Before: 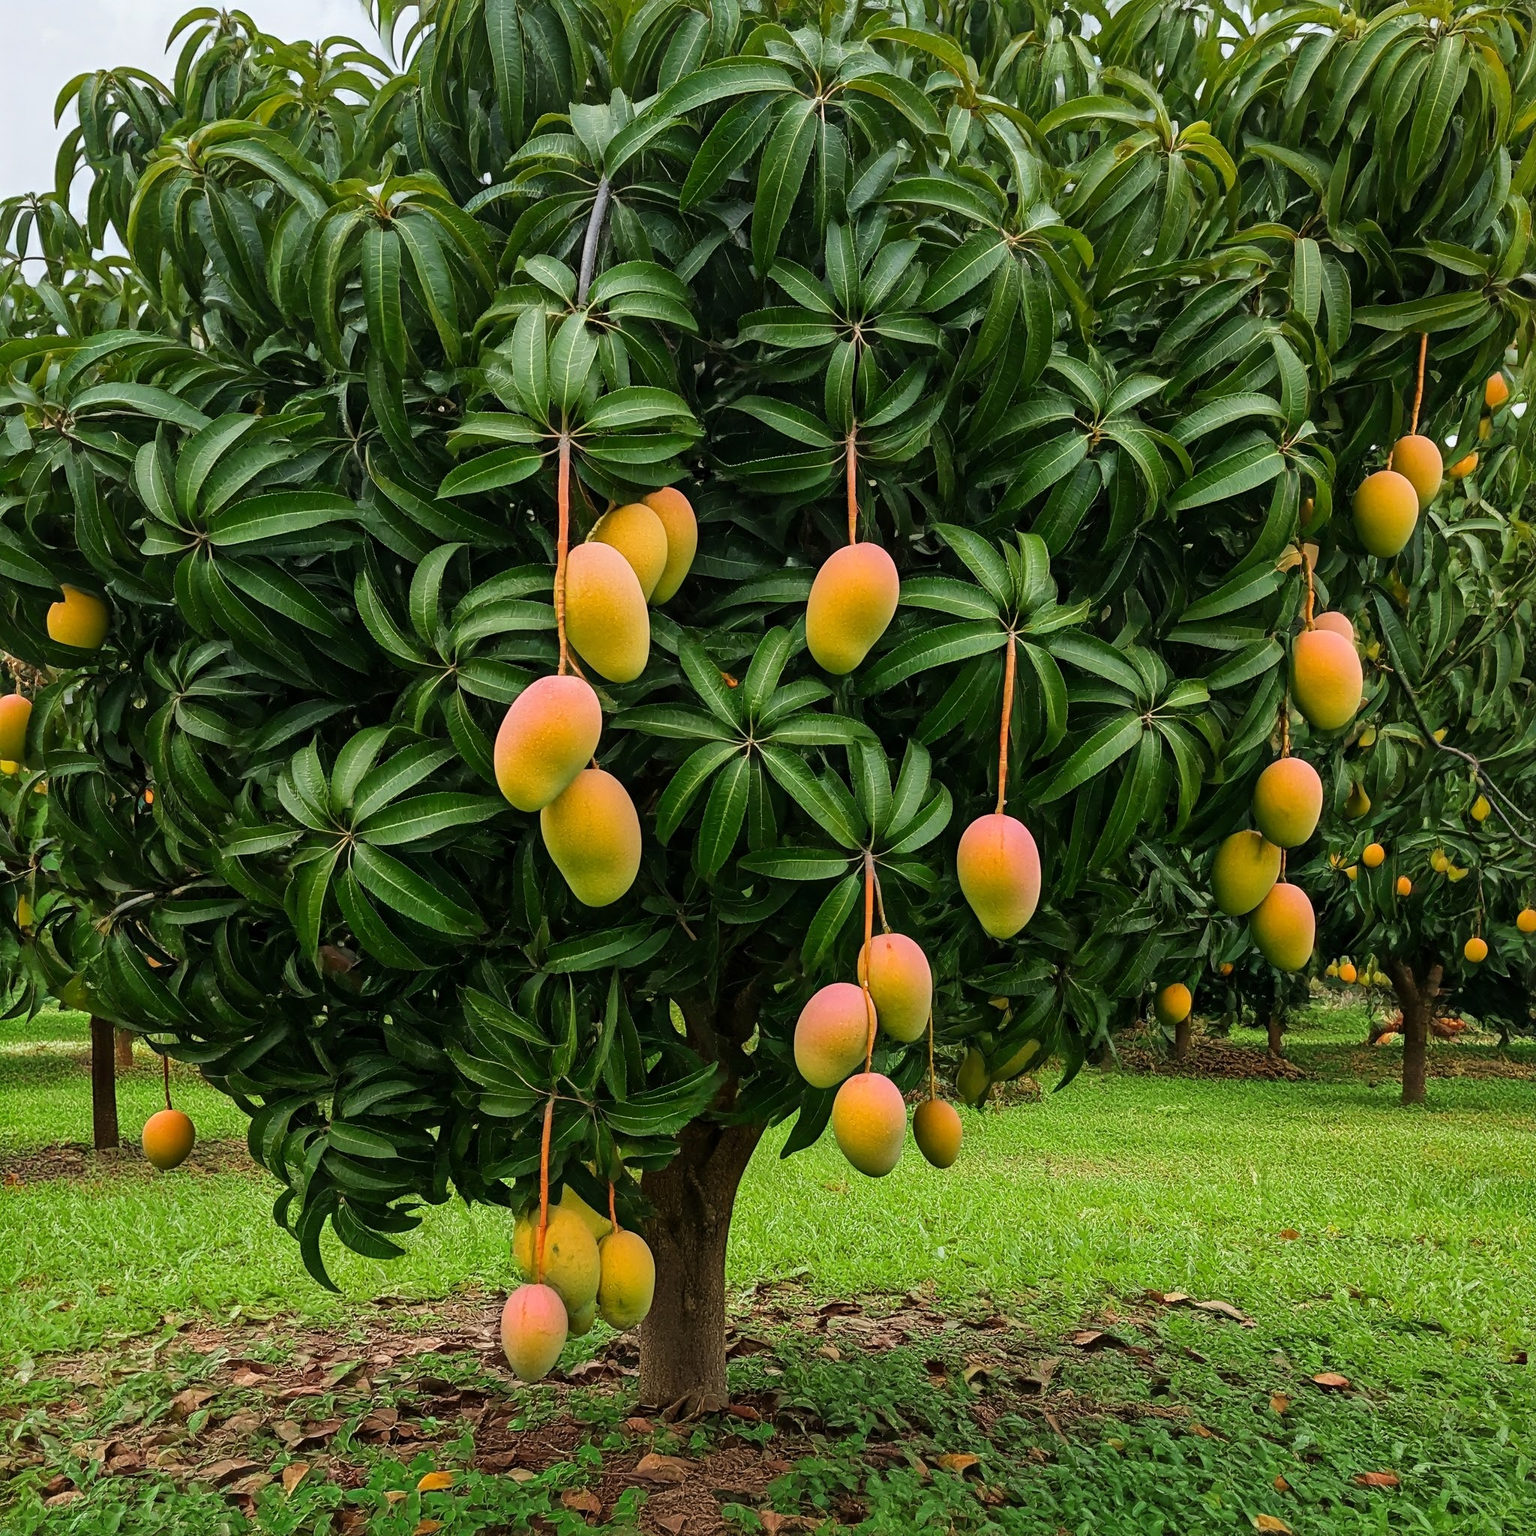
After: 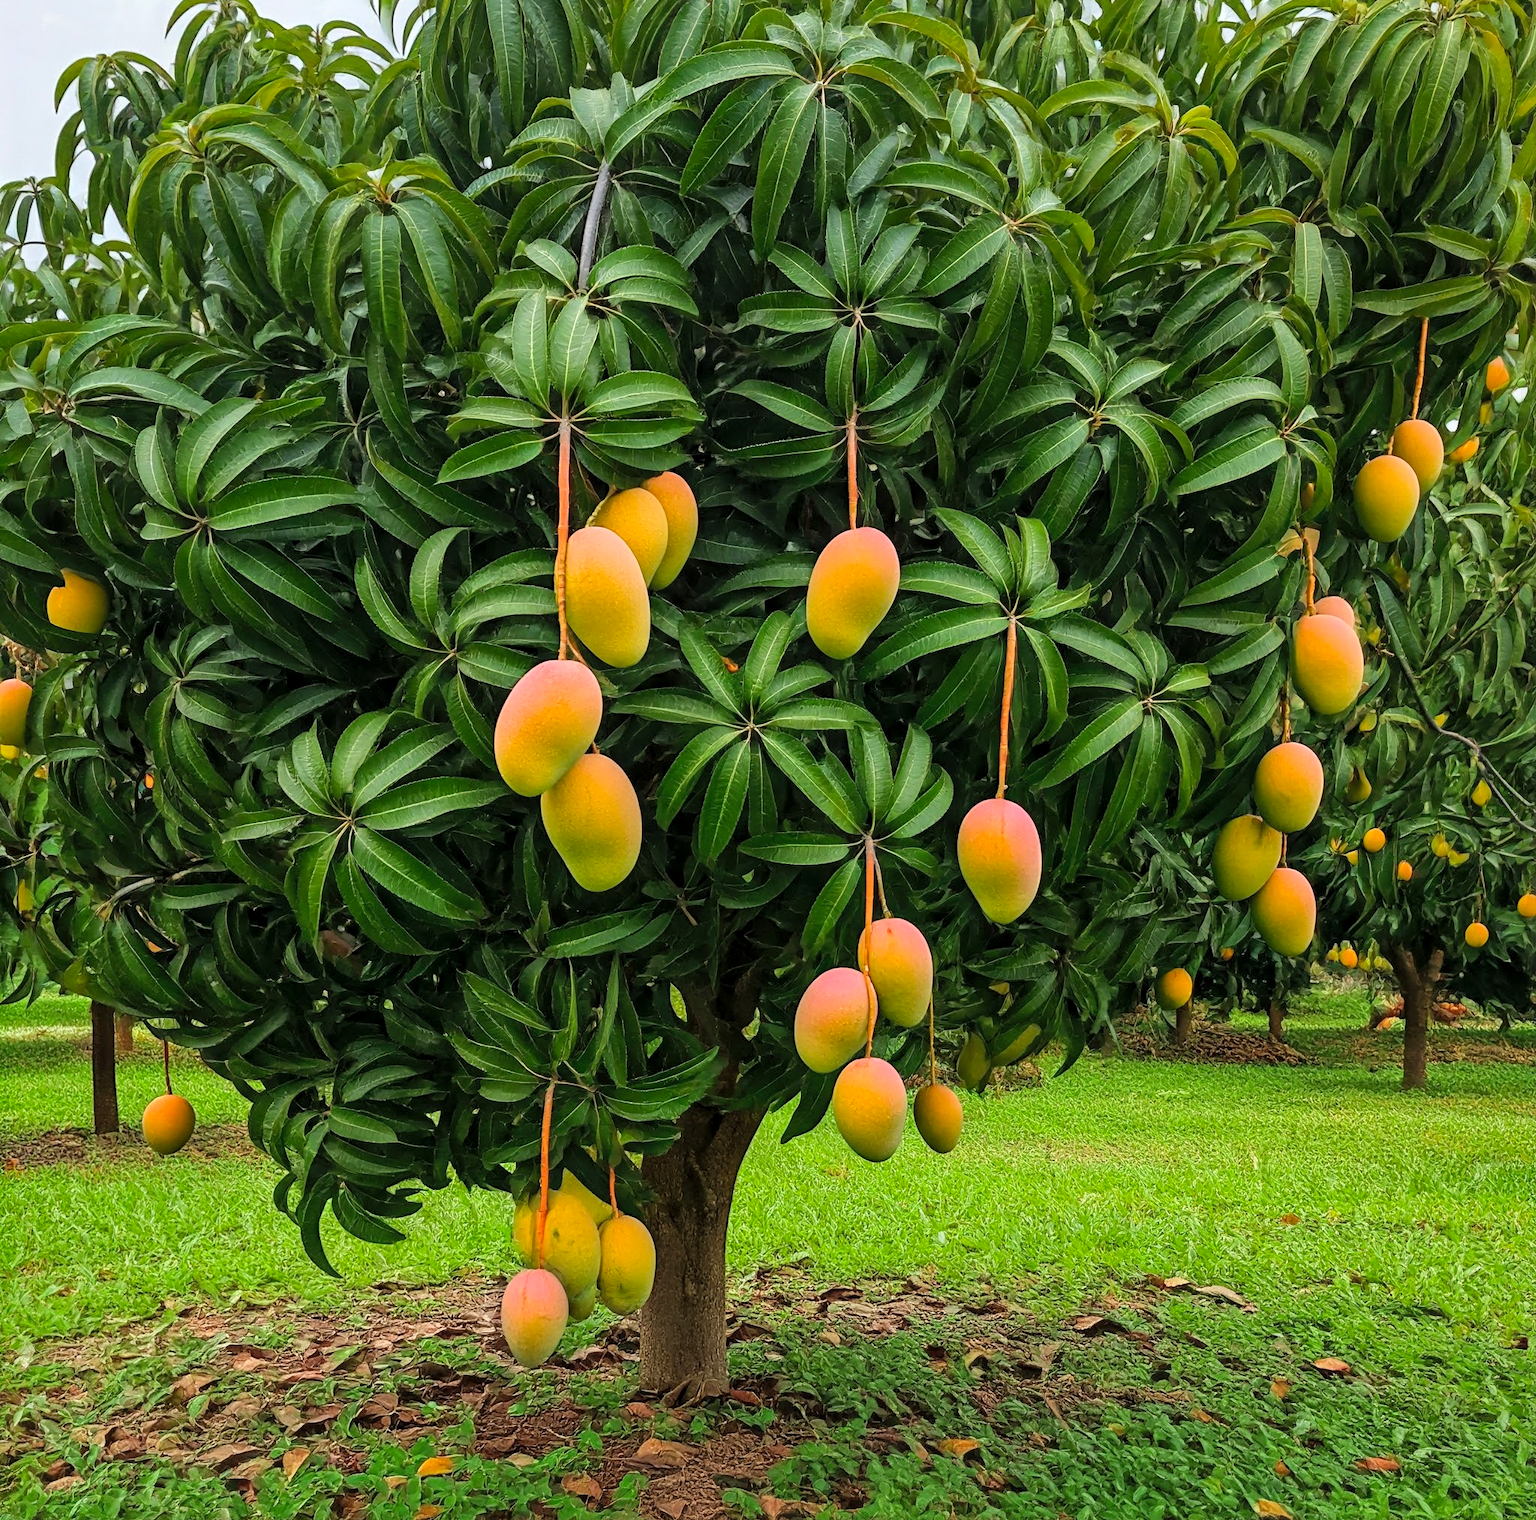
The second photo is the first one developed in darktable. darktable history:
local contrast: highlights 100%, shadows 100%, detail 120%, midtone range 0.2
contrast brightness saturation: brightness 0.09, saturation 0.19
crop: top 1.049%, right 0.001%
